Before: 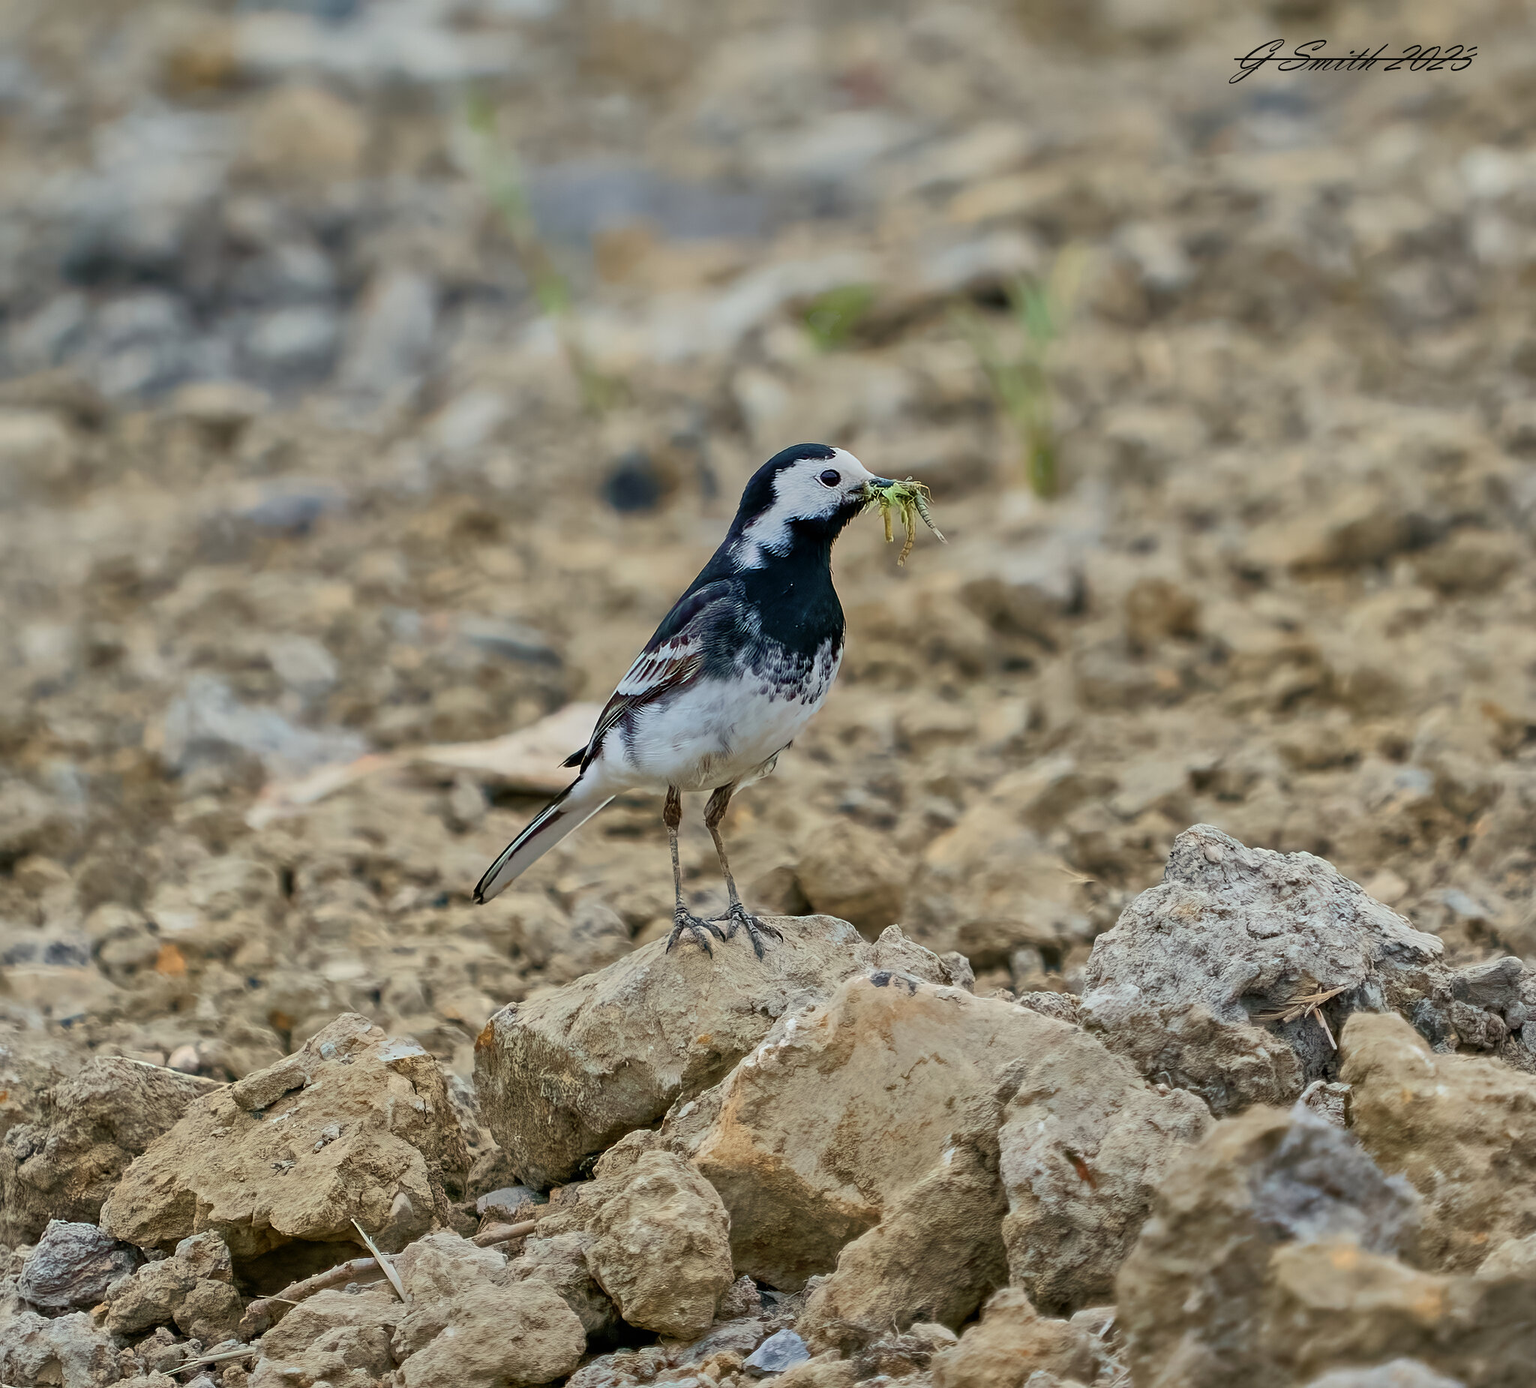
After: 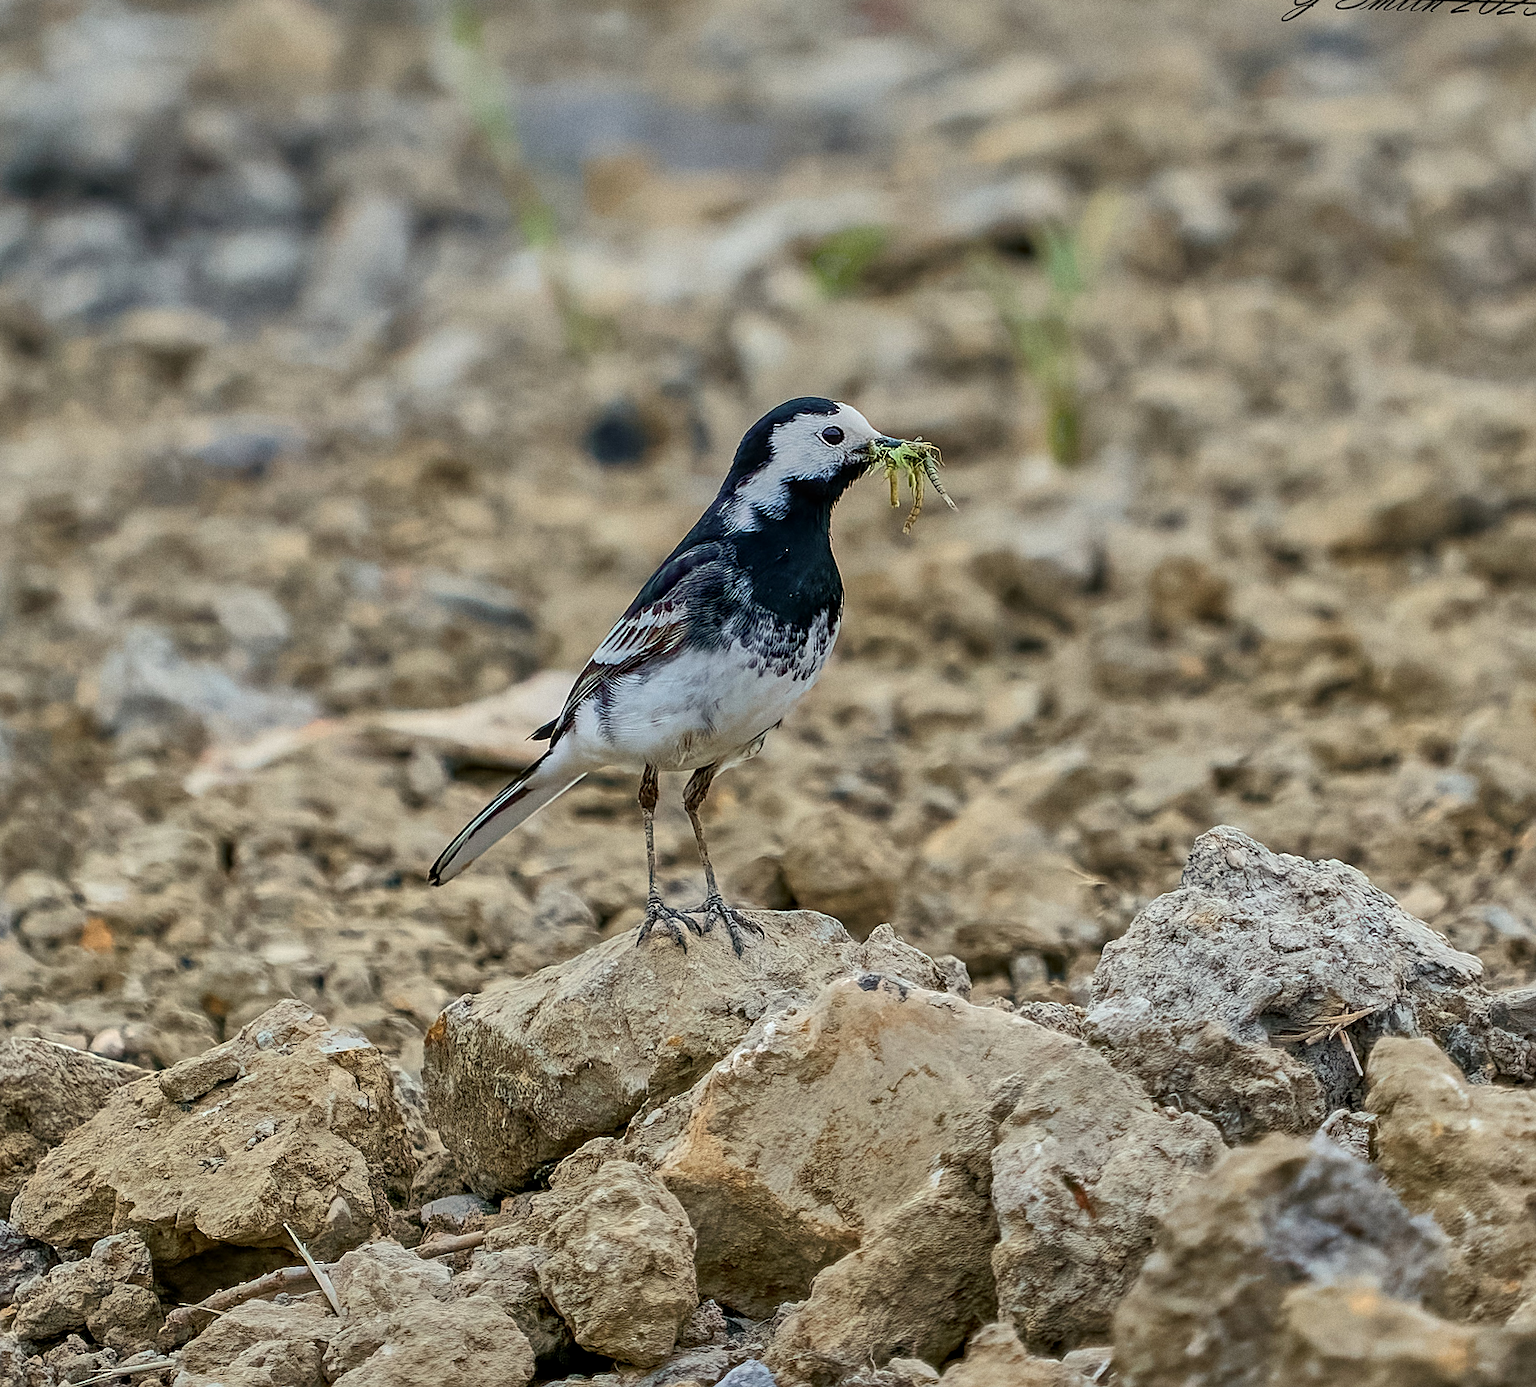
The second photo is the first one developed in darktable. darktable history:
grain: coarseness 0.09 ISO
sharpen: on, module defaults
crop and rotate: angle -1.96°, left 3.097%, top 4.154%, right 1.586%, bottom 0.529%
local contrast: on, module defaults
